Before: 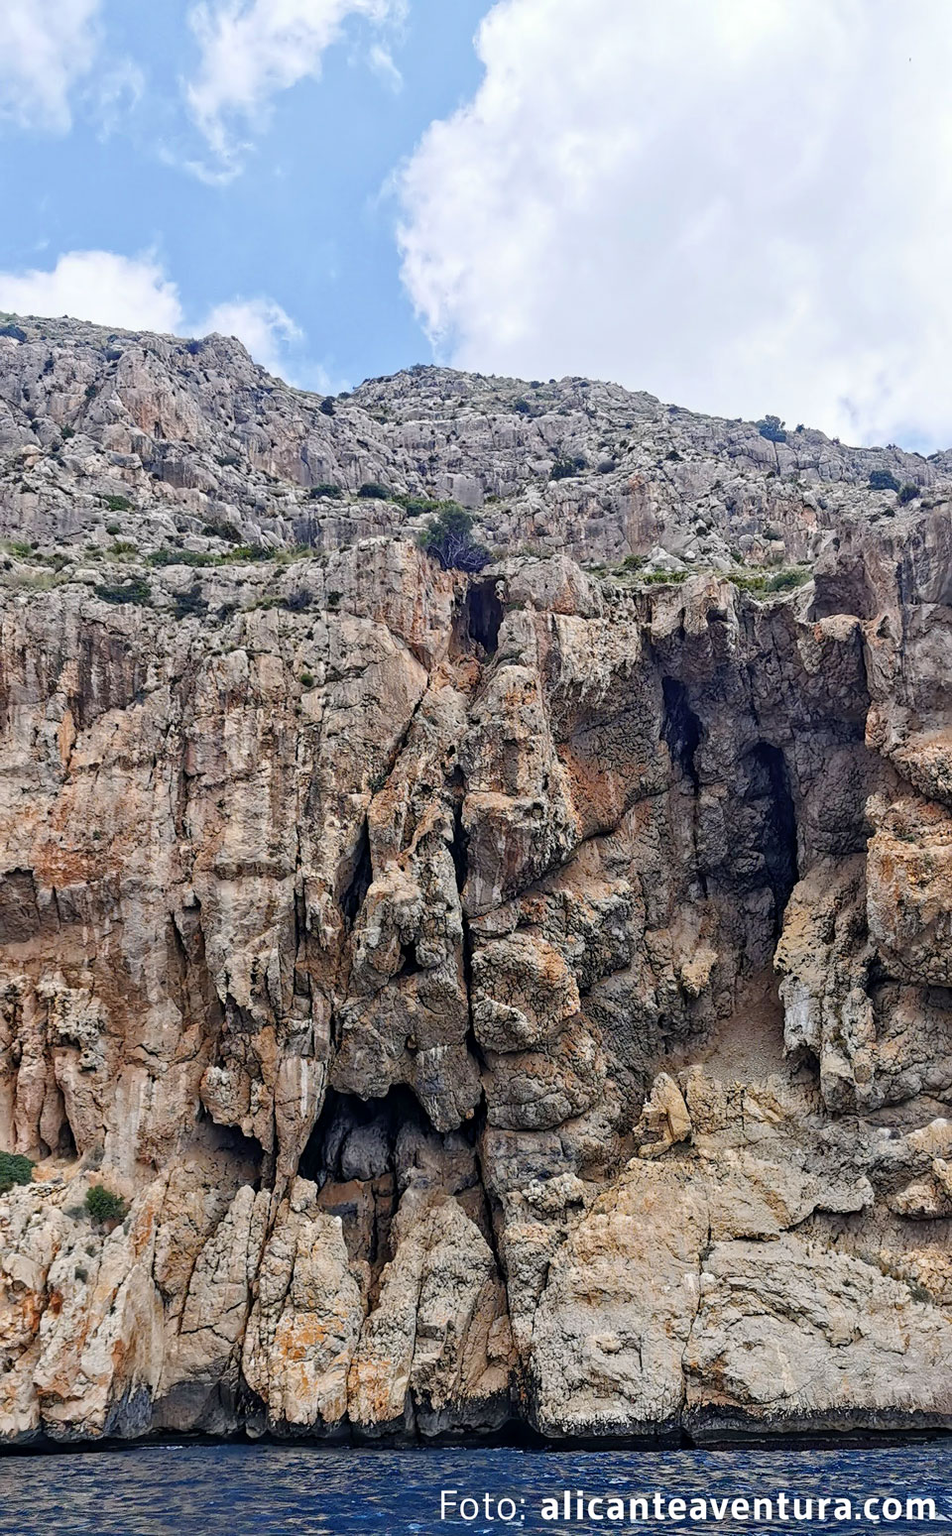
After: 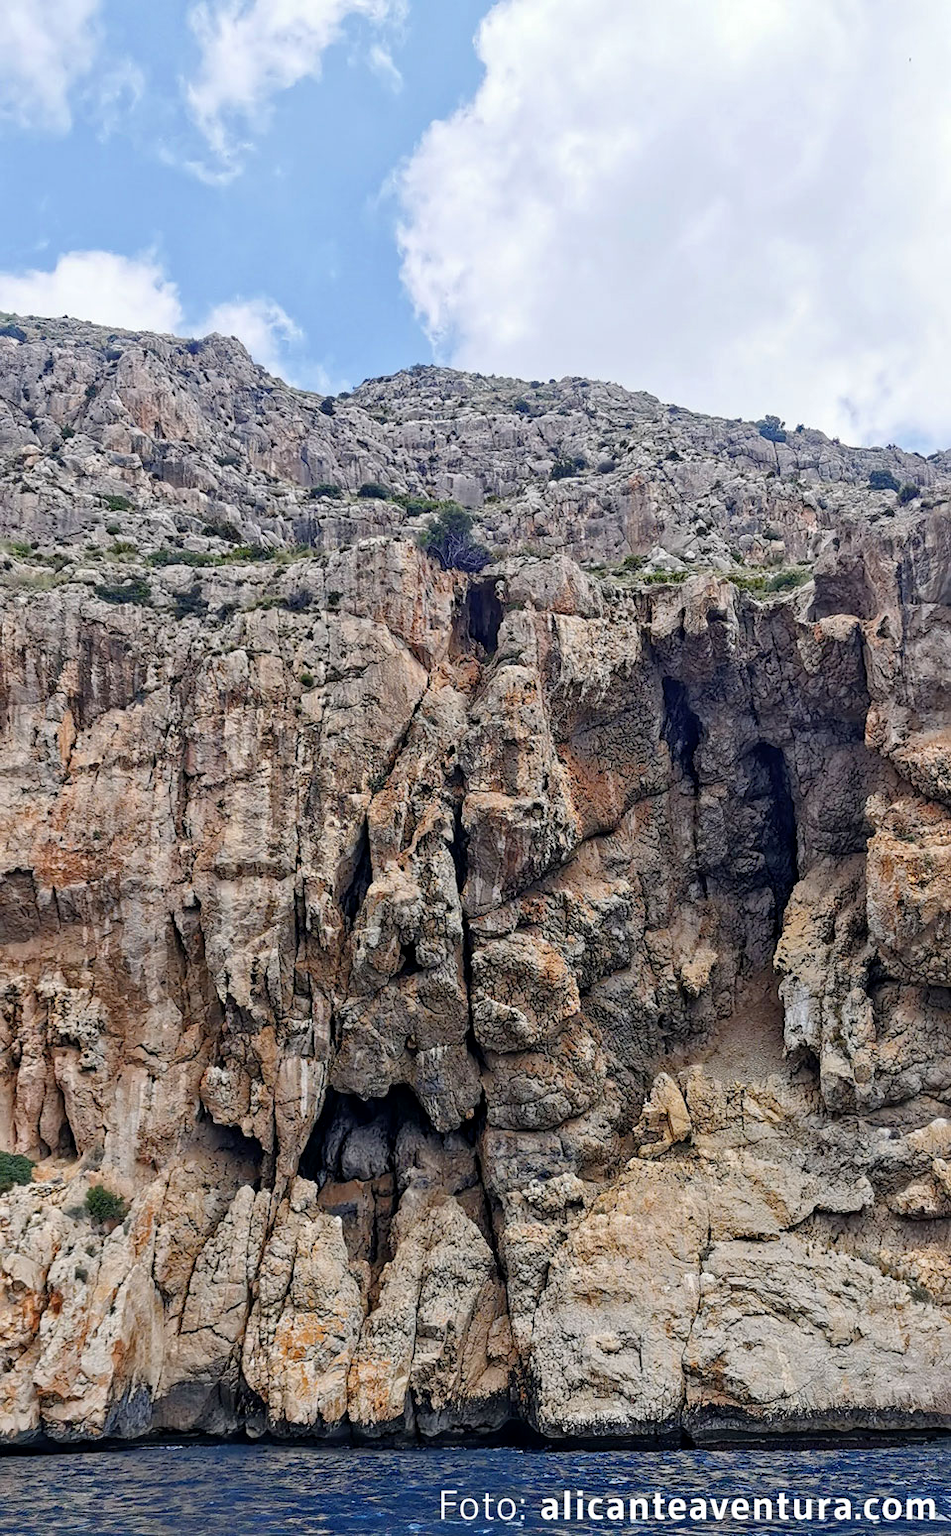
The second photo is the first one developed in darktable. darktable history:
exposure: black level correction 0.001, compensate highlight preservation false
shadows and highlights: radius 127.99, shadows 21.15, highlights -22.9, low approximation 0.01
